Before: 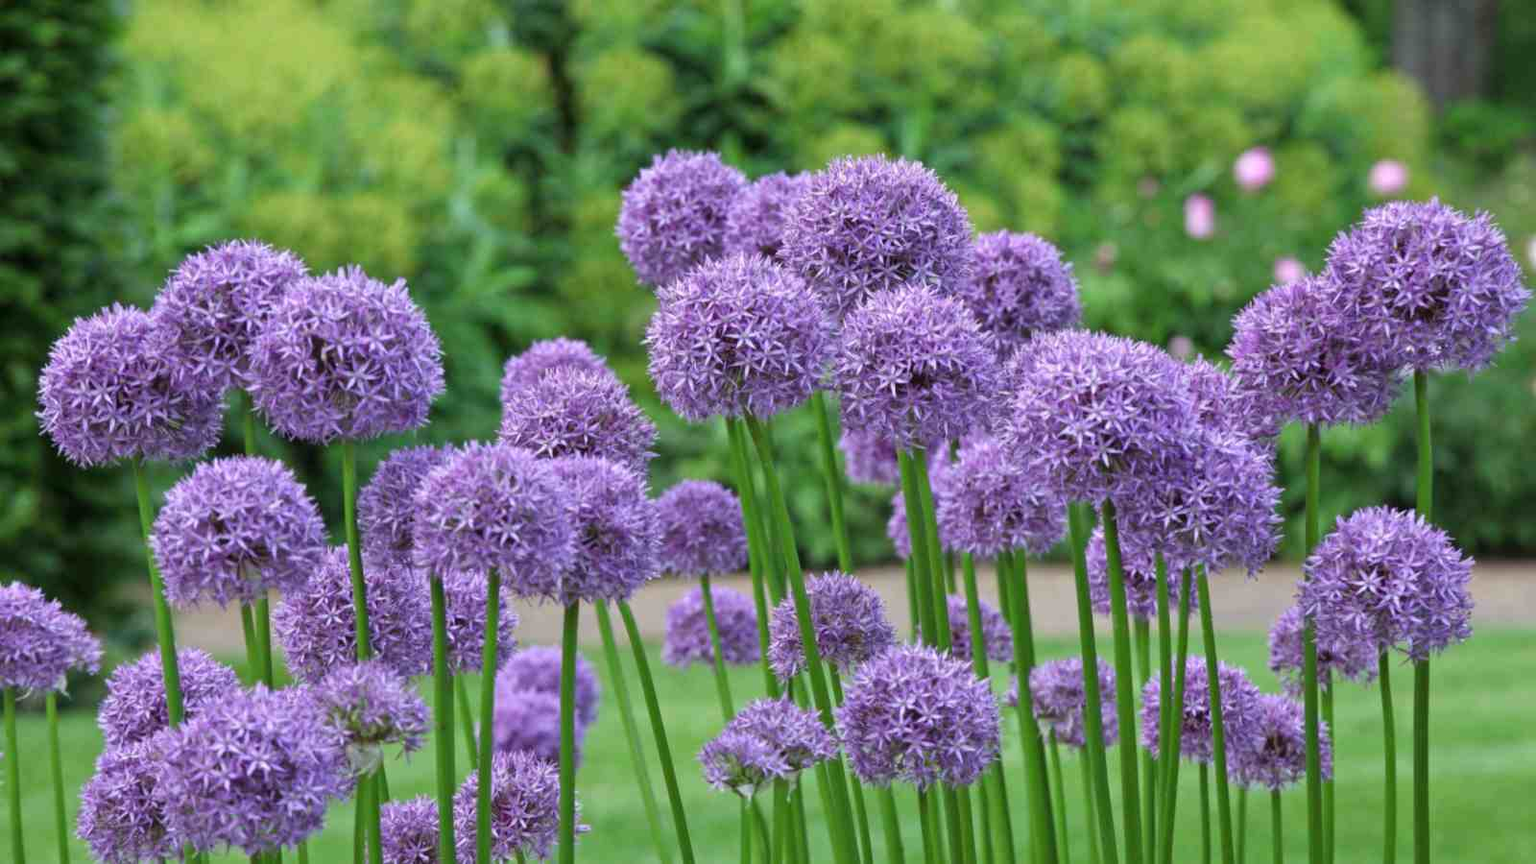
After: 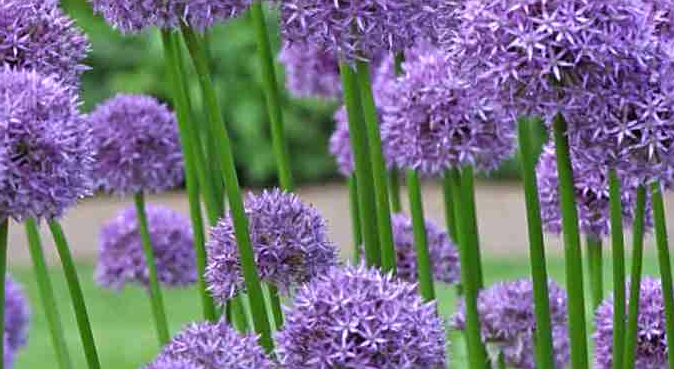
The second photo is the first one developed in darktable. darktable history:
crop: left 37.221%, top 45.169%, right 20.63%, bottom 13.777%
sharpen: amount 0.55
color balance rgb: perceptual saturation grading › global saturation 3.7%, global vibrance 5.56%, contrast 3.24%
color calibration: illuminant custom, x 0.348, y 0.366, temperature 4940.58 K
